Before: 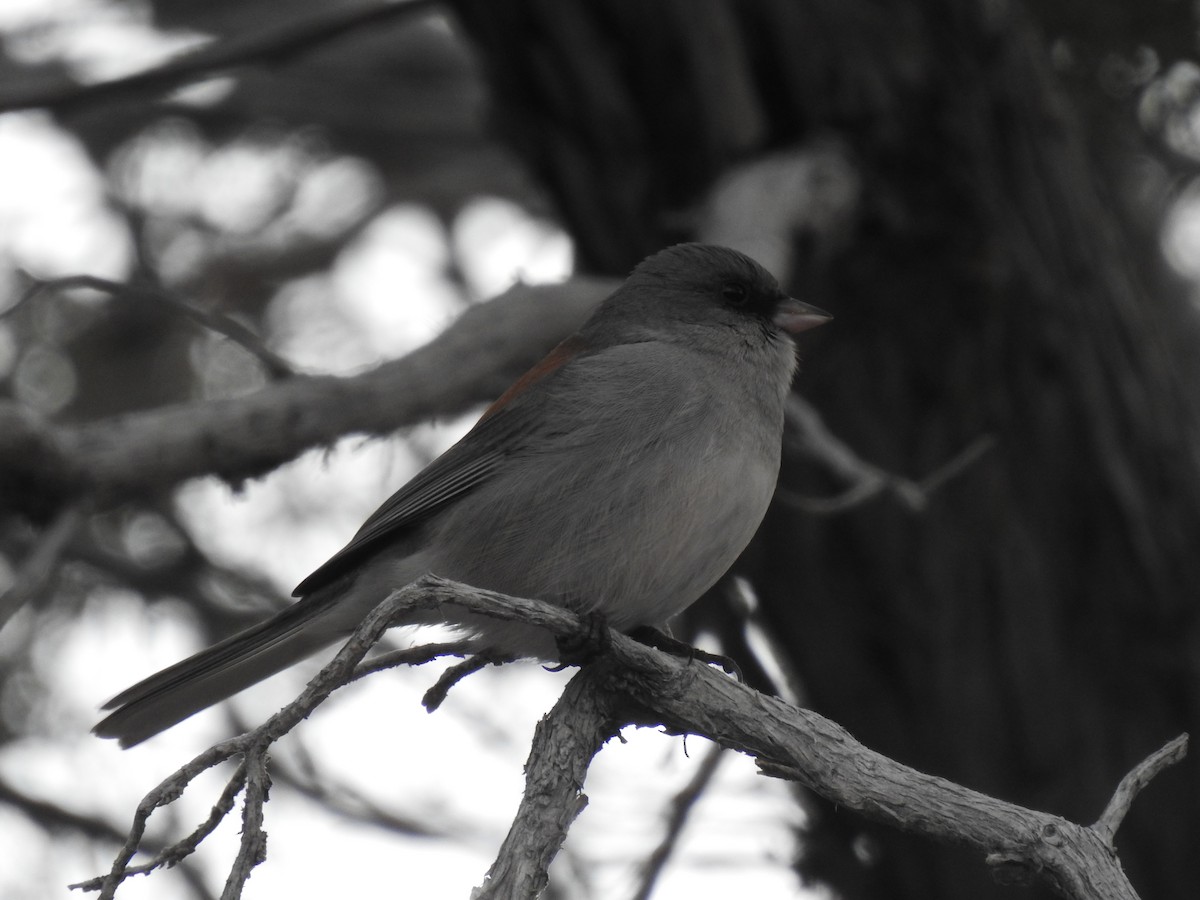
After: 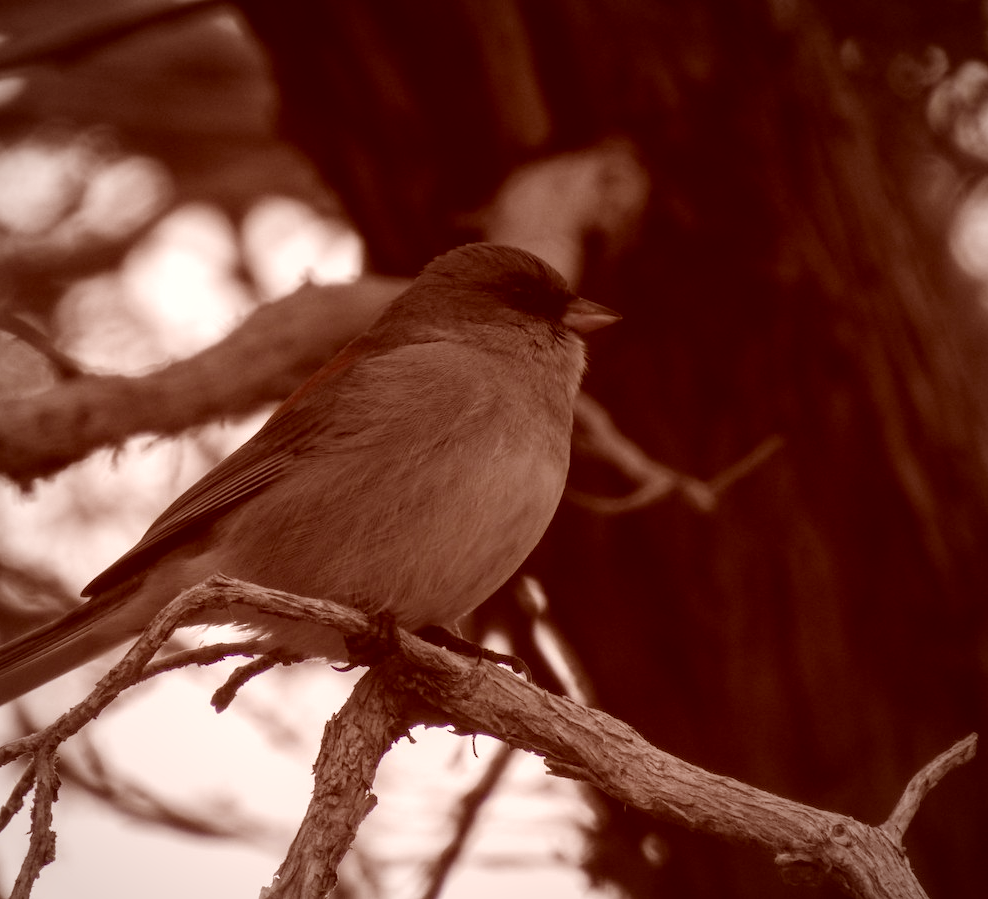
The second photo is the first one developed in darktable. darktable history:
local contrast: detail 130%
vignetting: brightness -0.319, saturation -0.066, automatic ratio true
crop: left 17.59%, bottom 0.033%
color correction: highlights a* 9.39, highlights b* 8.49, shadows a* 39.98, shadows b* 39.9, saturation 0.801
